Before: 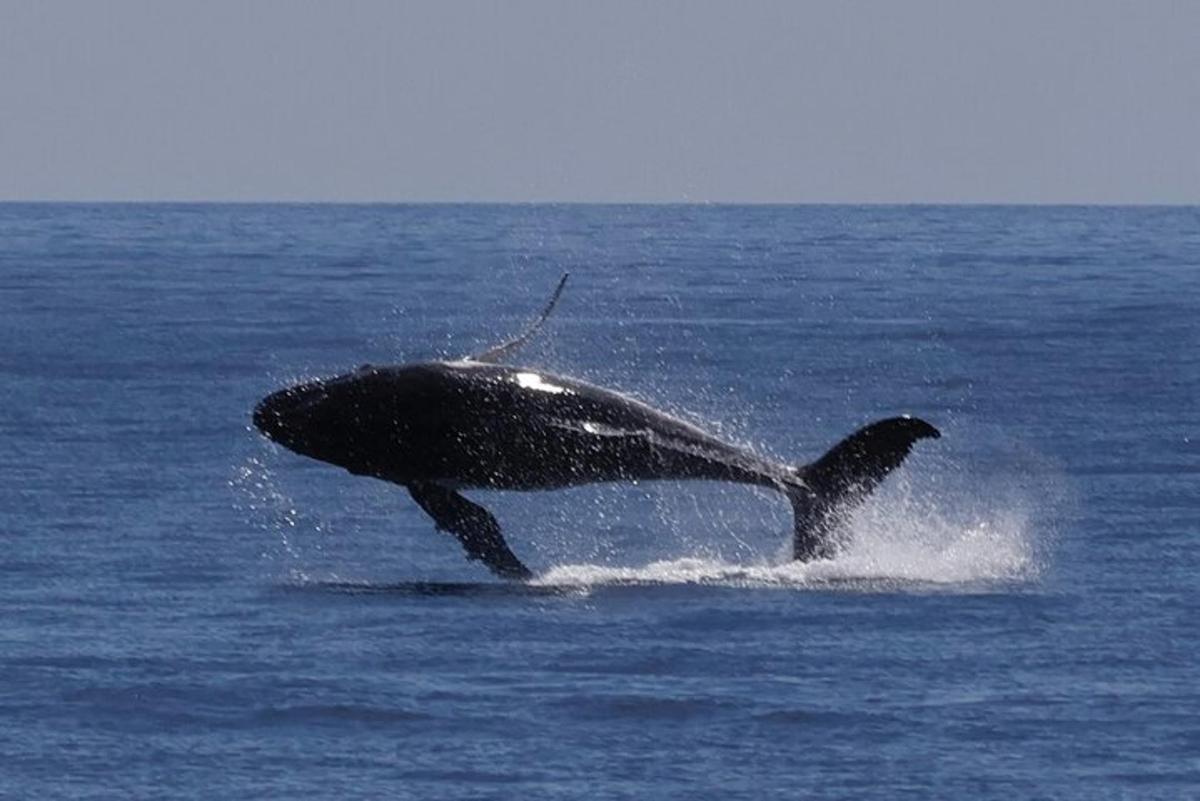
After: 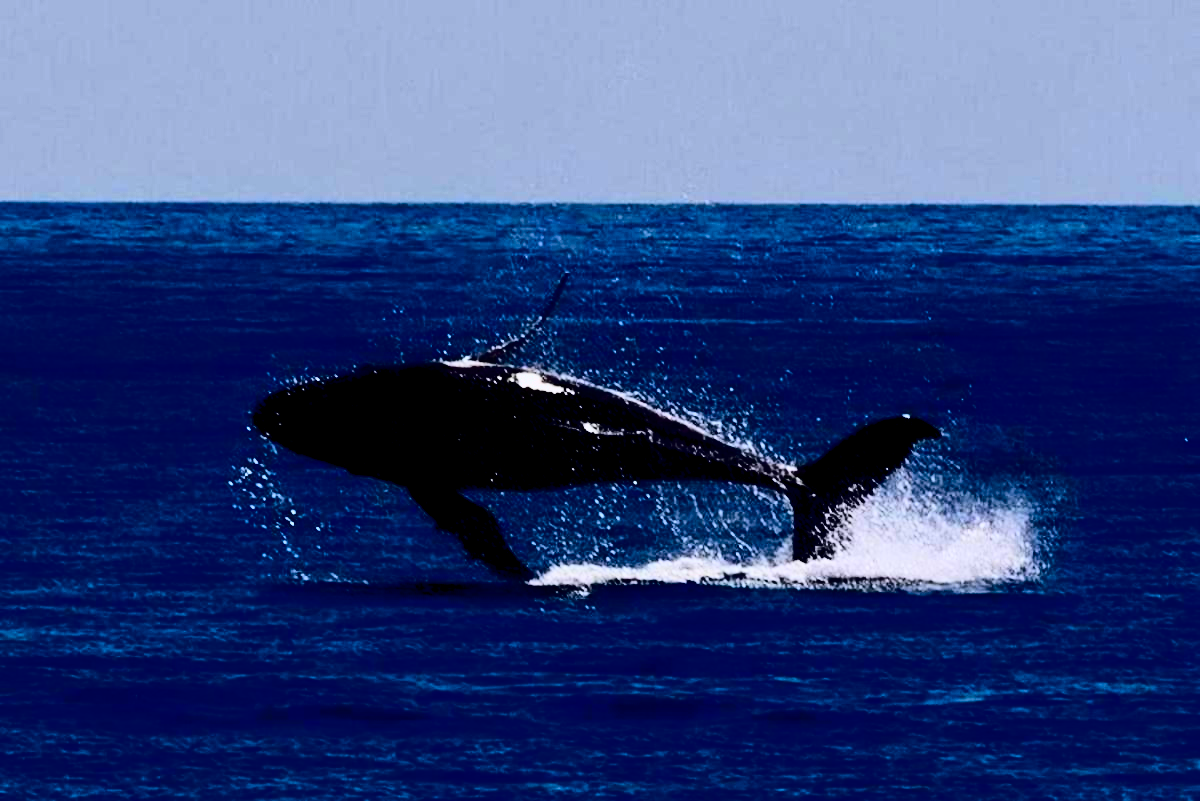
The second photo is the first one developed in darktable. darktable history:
filmic rgb: black relative exposure -5.06 EV, white relative exposure 4 EV, threshold -0.287 EV, transition 3.19 EV, structure ↔ texture 99.63%, hardness 2.91, contrast 1.299, highlights saturation mix -30.08%, color science v6 (2022), enable highlight reconstruction true
exposure: exposure 0.259 EV, compensate highlight preservation false
contrast brightness saturation: contrast 0.751, brightness -0.99, saturation 0.997
